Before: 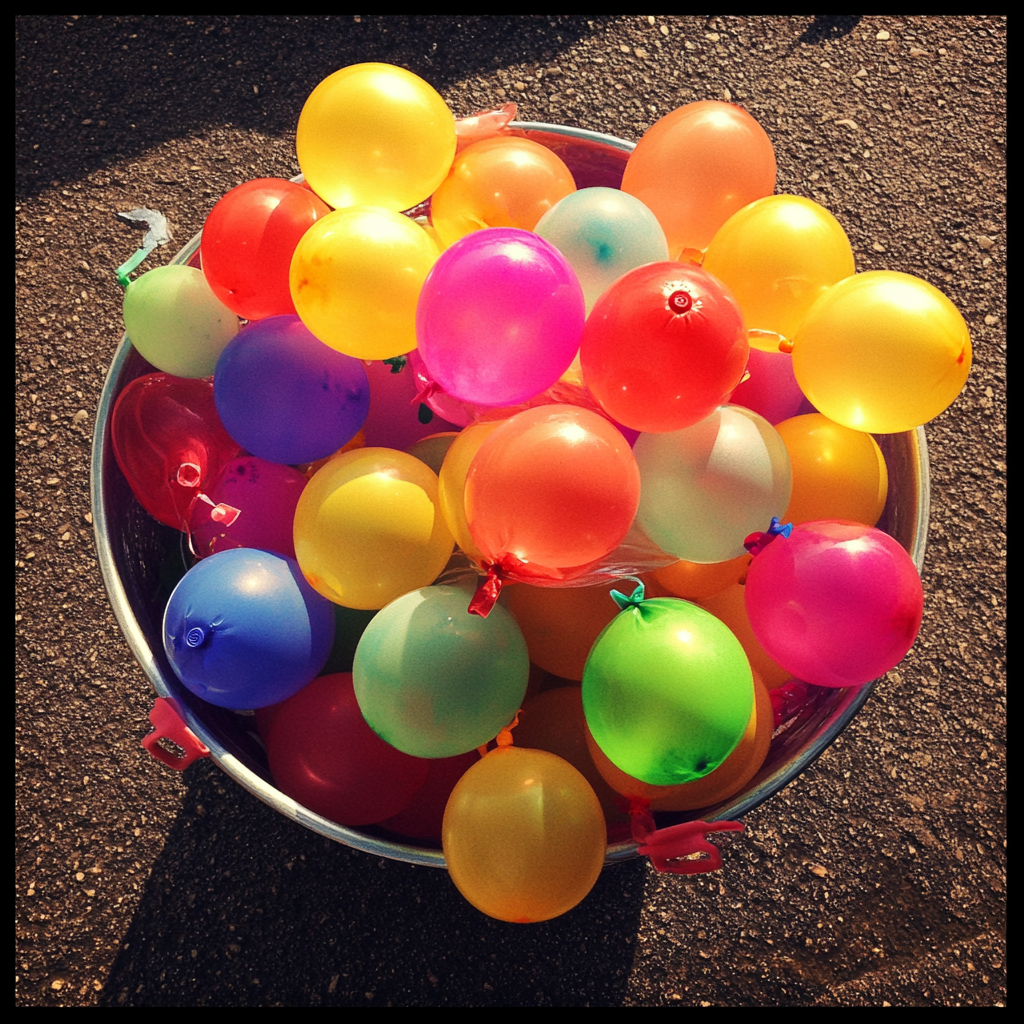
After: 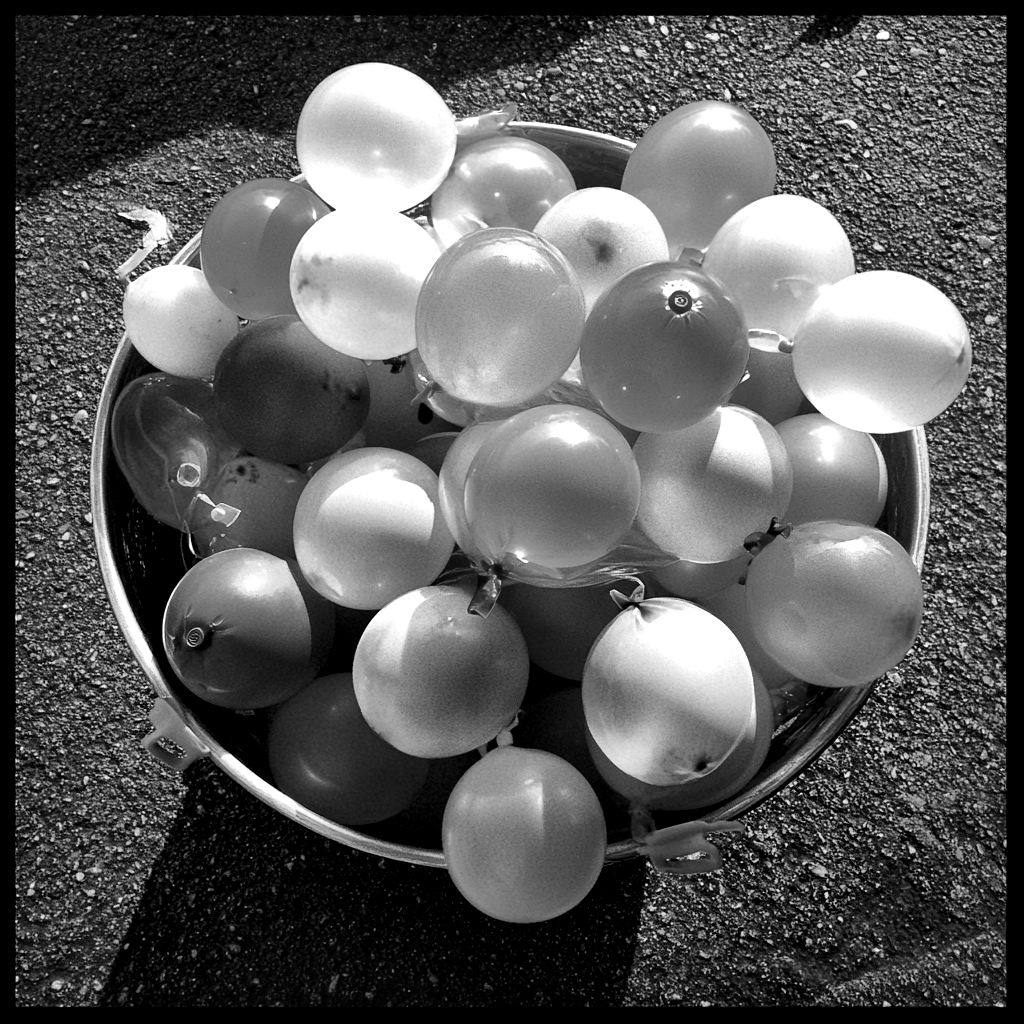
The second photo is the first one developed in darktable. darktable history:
local contrast: mode bilateral grid, contrast 44, coarseness 70, detail 212%, midtone range 0.2
color correction: highlights a* 0.948, highlights b* 2.81, saturation 1.09
color zones: curves: ch0 [(0.002, 0.593) (0.143, 0.417) (0.285, 0.541) (0.455, 0.289) (0.608, 0.327) (0.727, 0.283) (0.869, 0.571) (1, 0.603)]; ch1 [(0, 0) (0.143, 0) (0.286, 0) (0.429, 0) (0.571, 0) (0.714, 0) (0.857, 0)]
